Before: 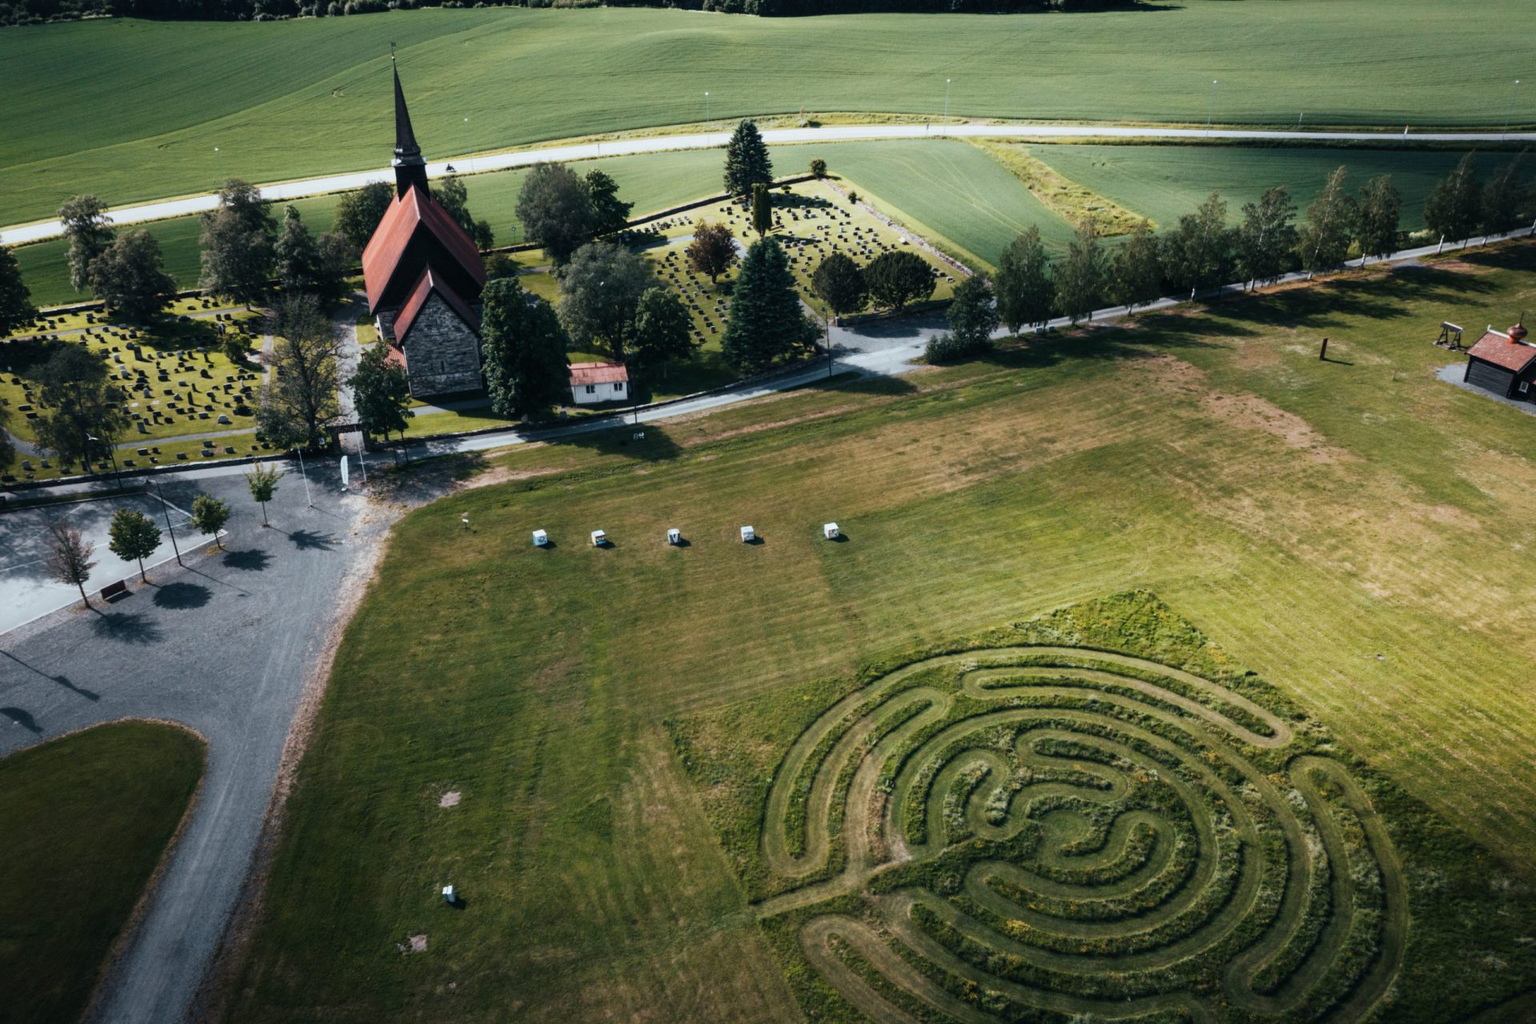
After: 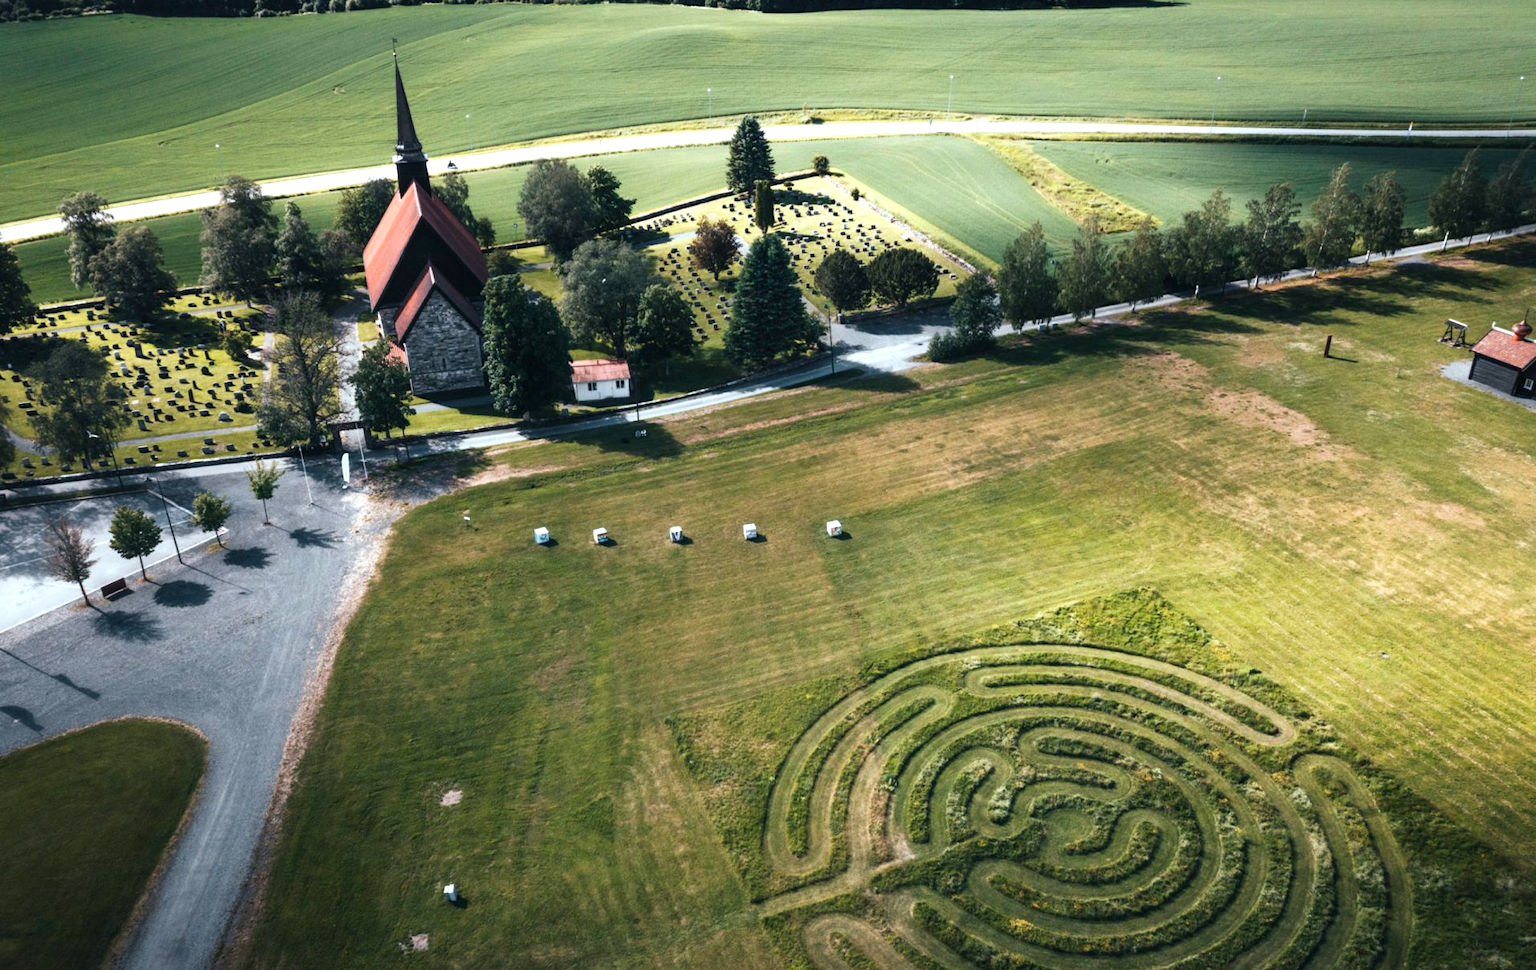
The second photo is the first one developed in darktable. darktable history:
crop: top 0.448%, right 0.264%, bottom 5.045%
exposure: exposure 0.661 EV, compensate highlight preservation false
